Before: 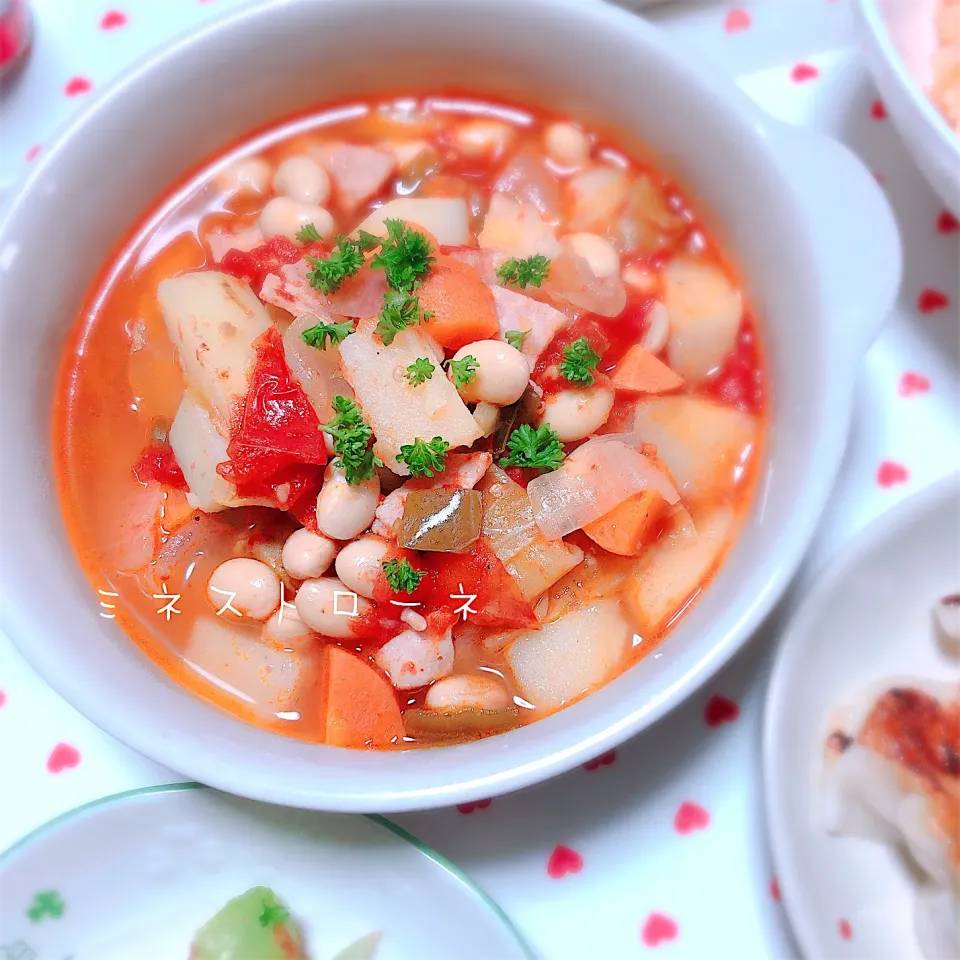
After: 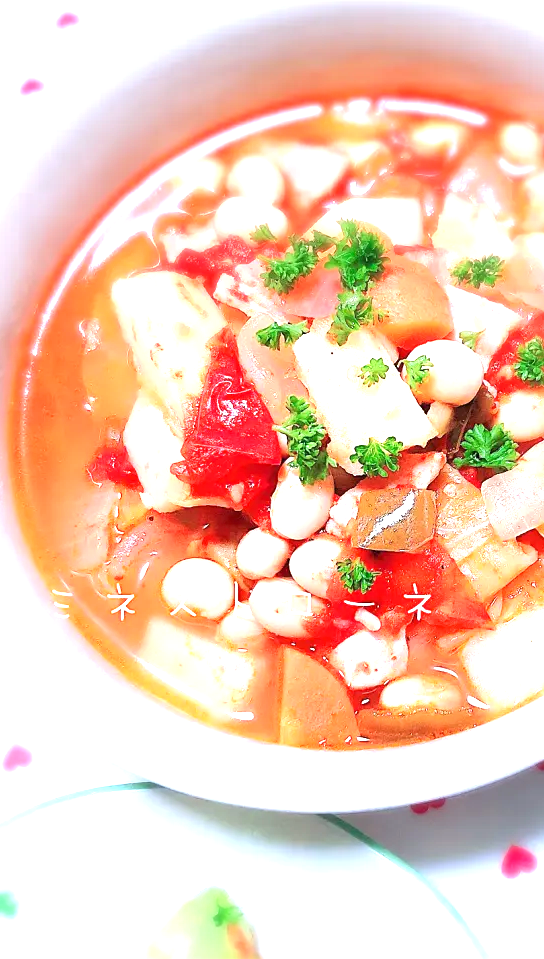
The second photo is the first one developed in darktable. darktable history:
crop: left 4.868%, right 38.383%
exposure: exposure 1.211 EV, compensate exposure bias true, compensate highlight preservation false
